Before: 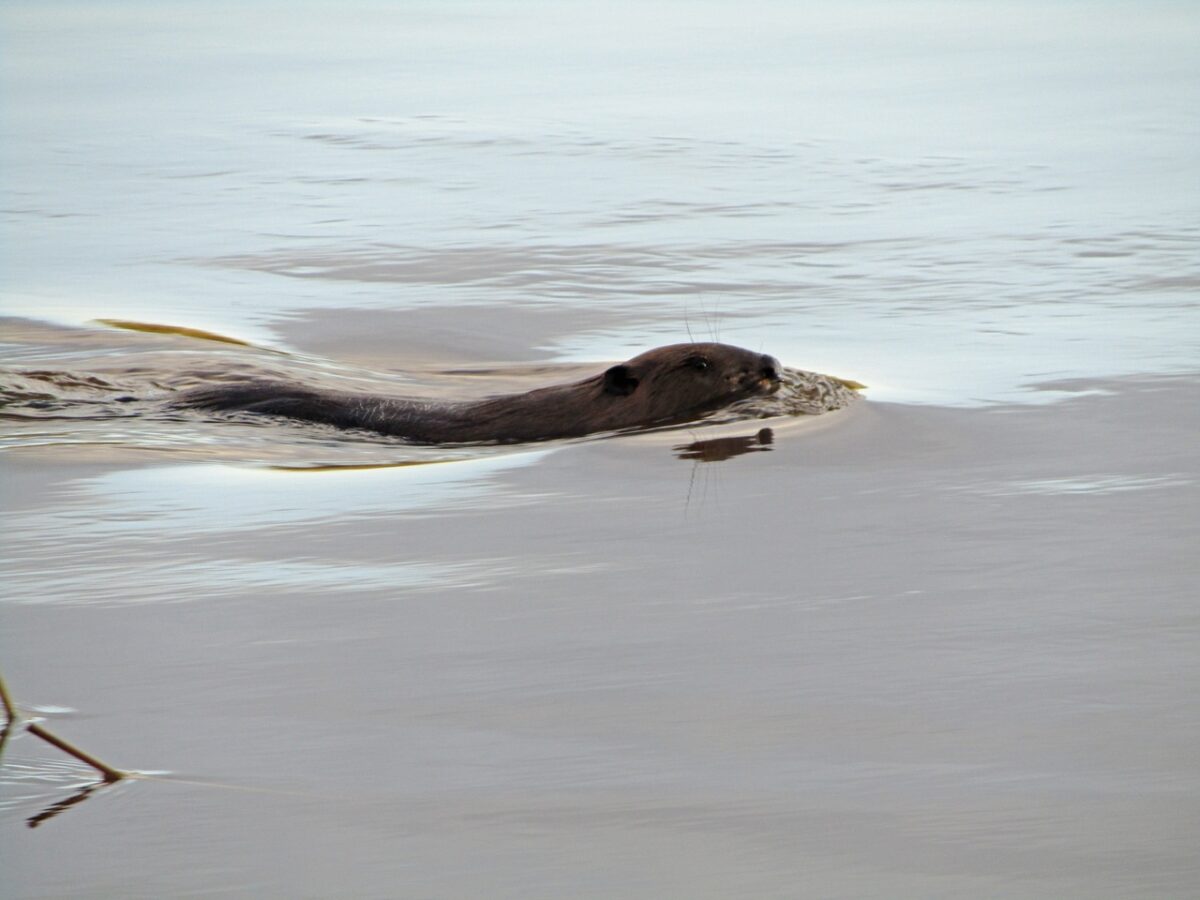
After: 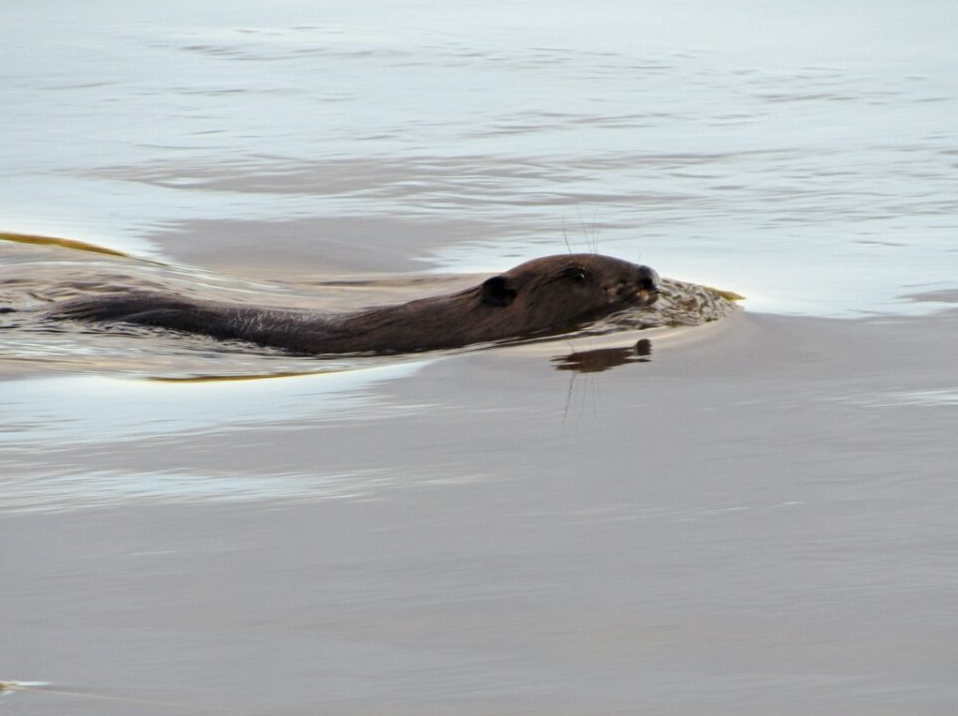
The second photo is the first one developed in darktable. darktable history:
crop and rotate: left 10.238%, top 9.979%, right 9.855%, bottom 10.414%
